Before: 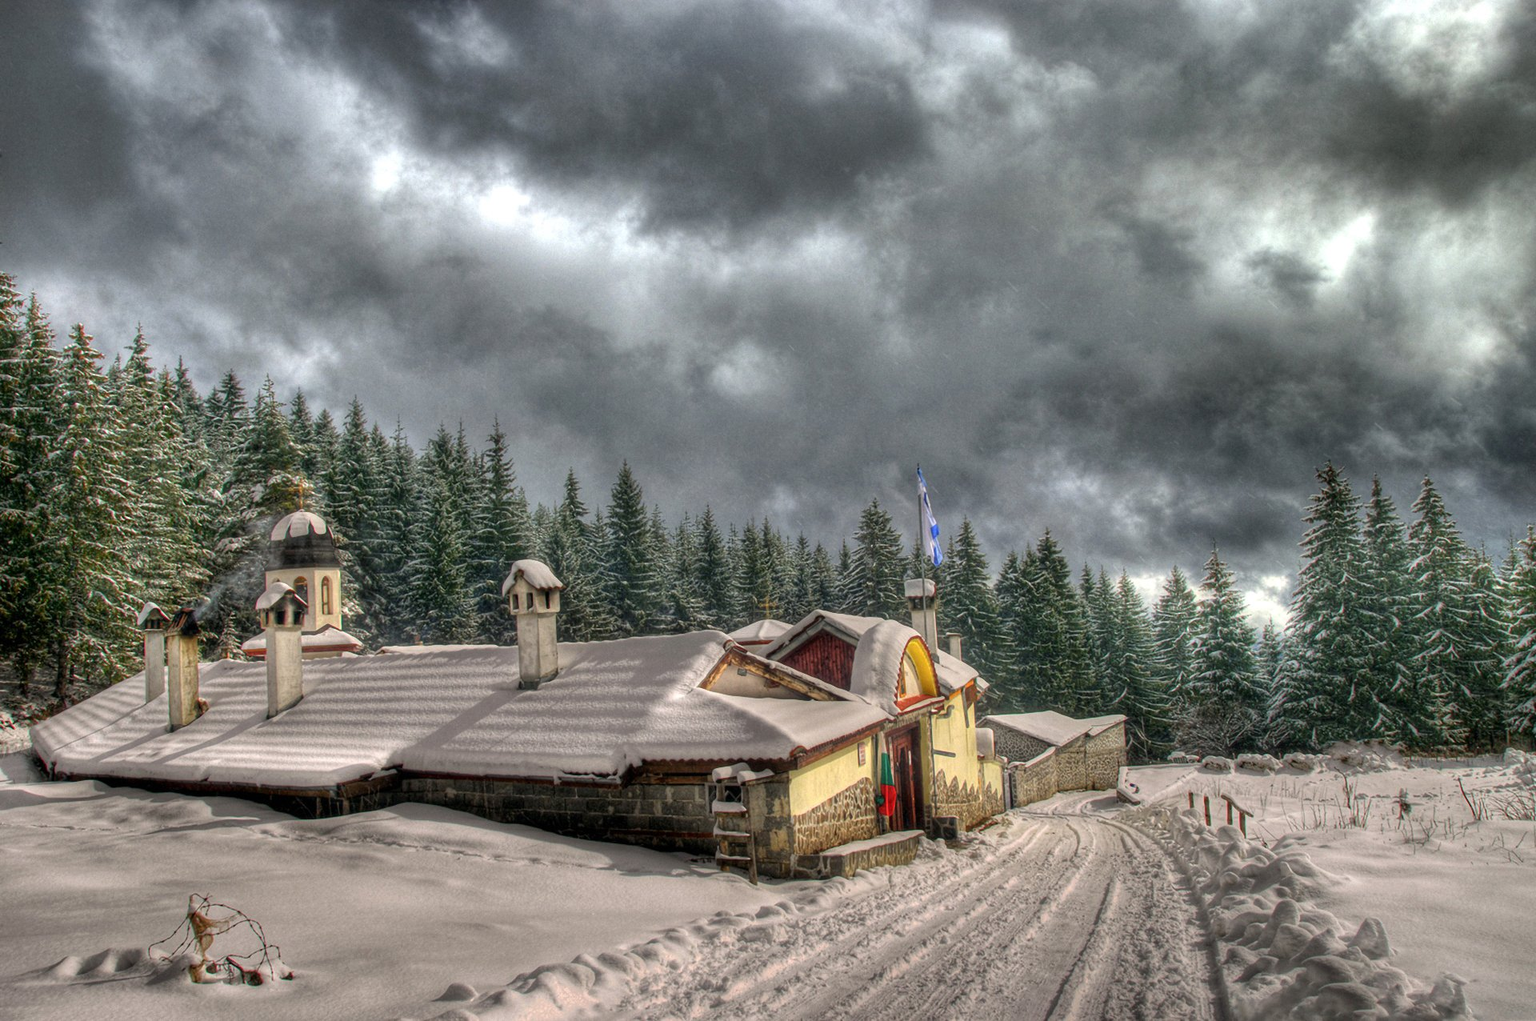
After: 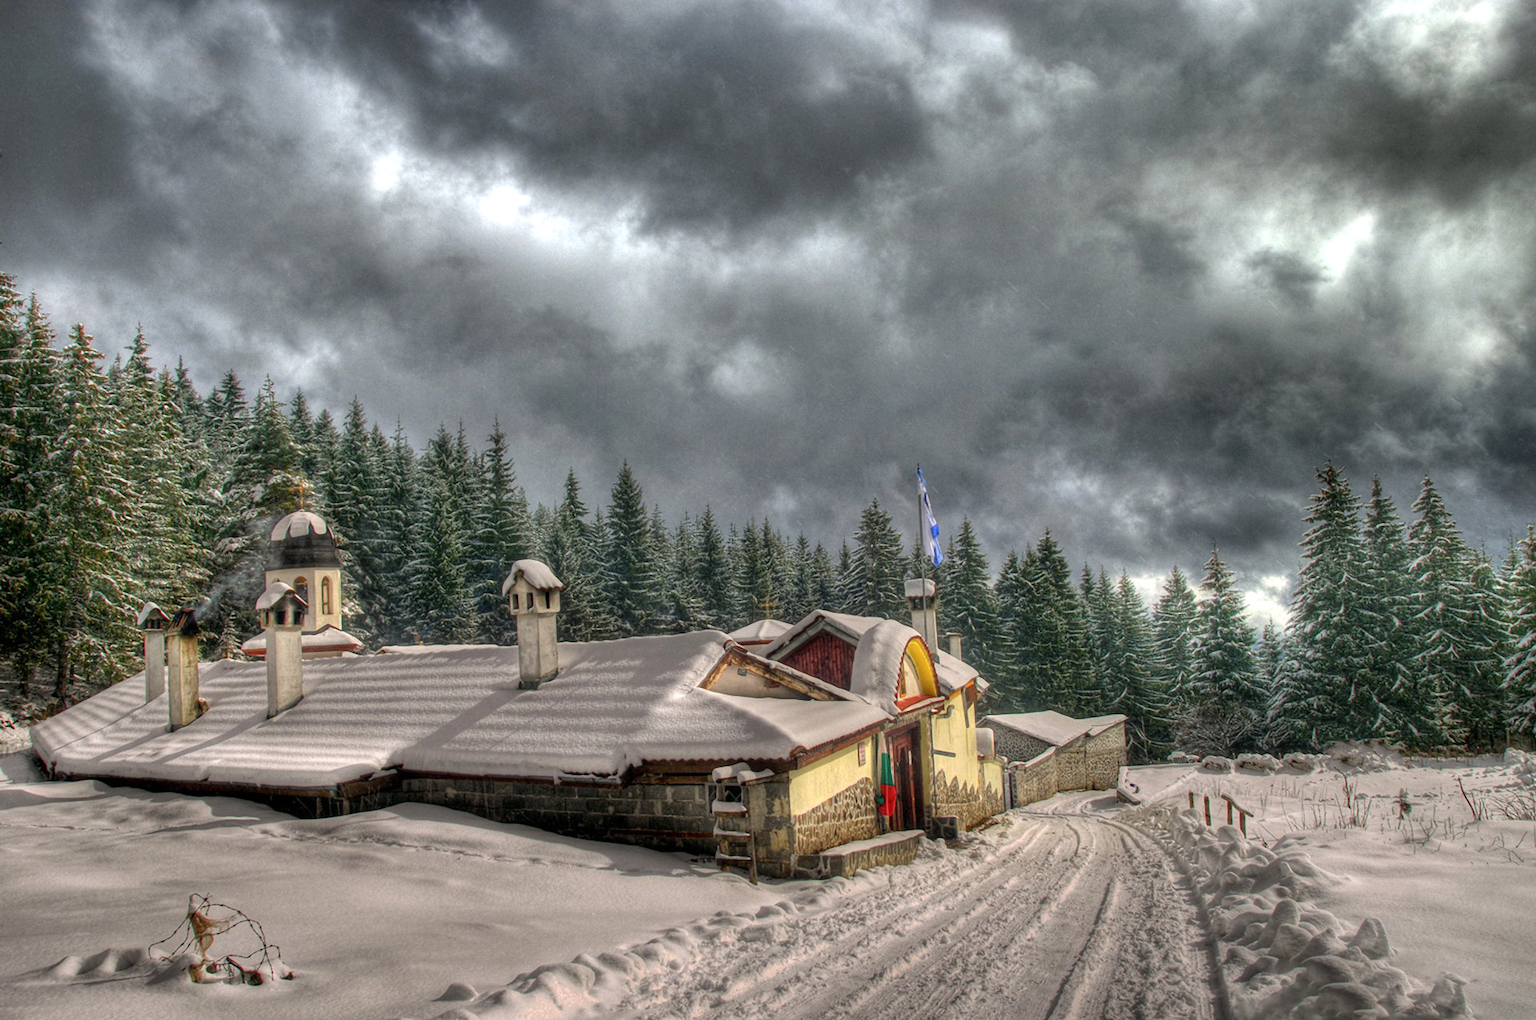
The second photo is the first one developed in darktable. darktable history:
tone equalizer: mask exposure compensation -0.511 EV
